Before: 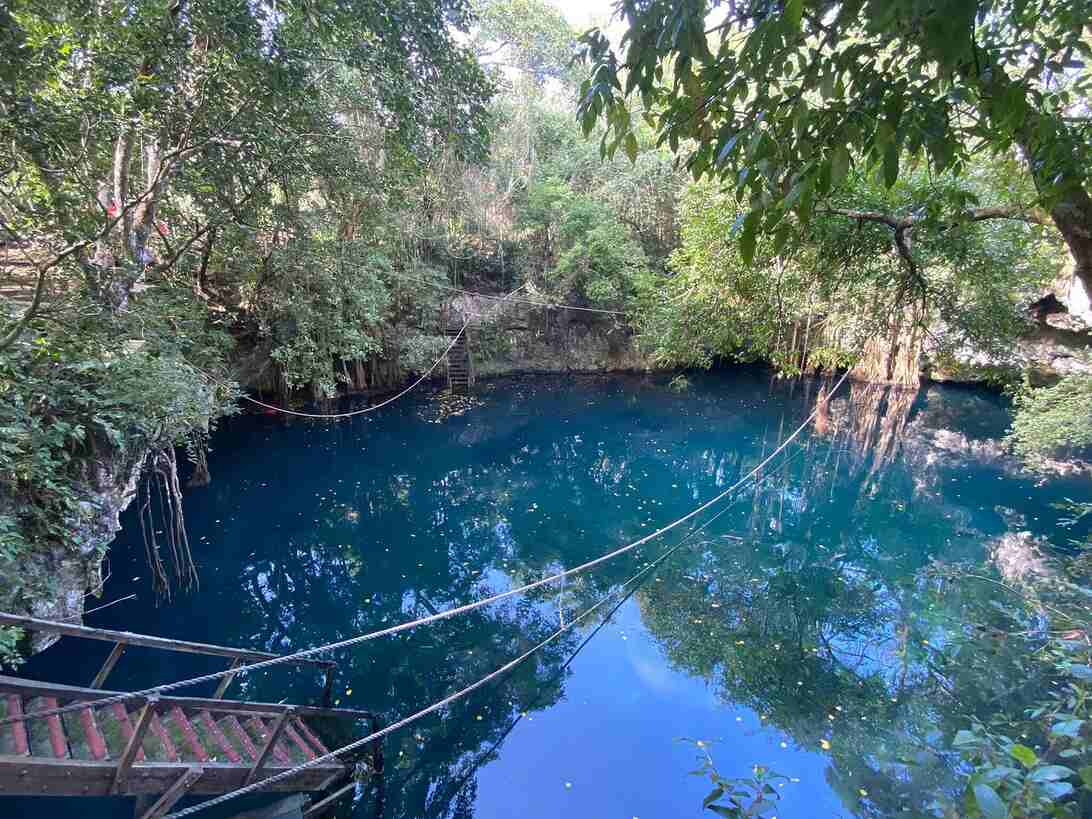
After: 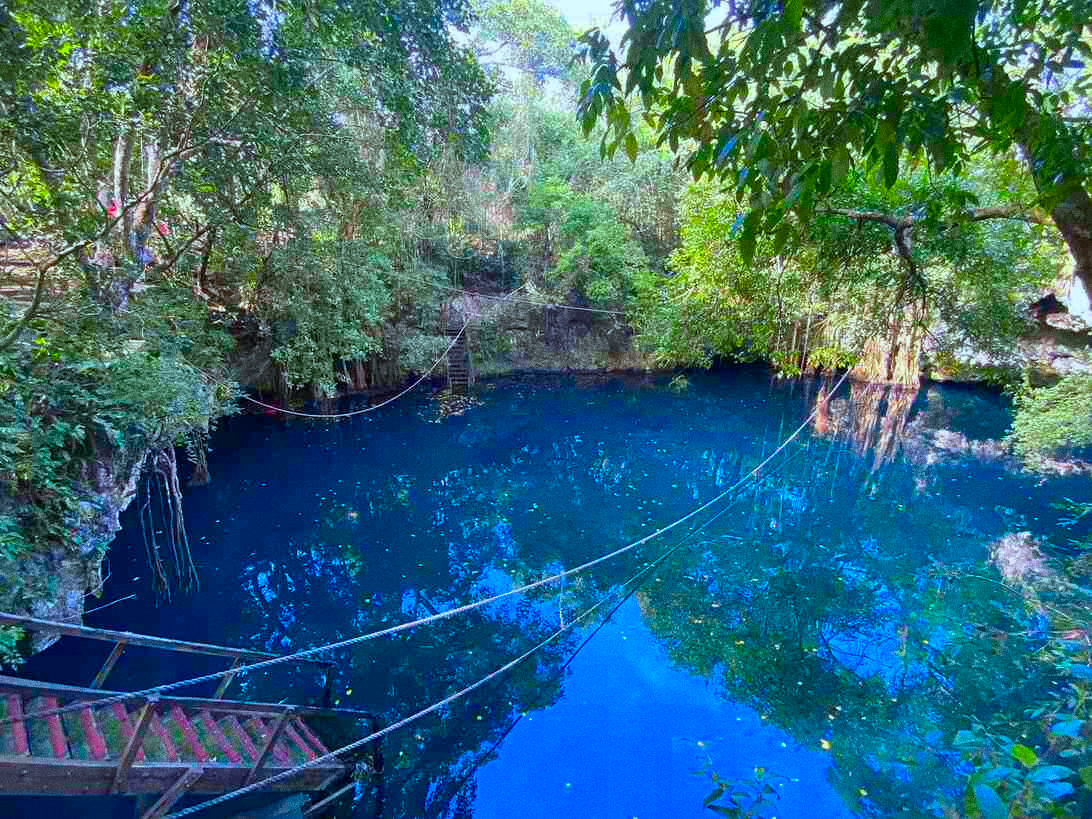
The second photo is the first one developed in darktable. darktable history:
color correction: highlights b* 3
color balance rgb: perceptual saturation grading › global saturation 25%, global vibrance 20%
color zones: curves: ch0 [(0, 0.613) (0.01, 0.613) (0.245, 0.448) (0.498, 0.529) (0.642, 0.665) (0.879, 0.777) (0.99, 0.613)]; ch1 [(0, 0) (0.143, 0) (0.286, 0) (0.429, 0) (0.571, 0) (0.714, 0) (0.857, 0)], mix -138.01%
grain: coarseness 0.09 ISO
white balance: red 0.925, blue 1.046
